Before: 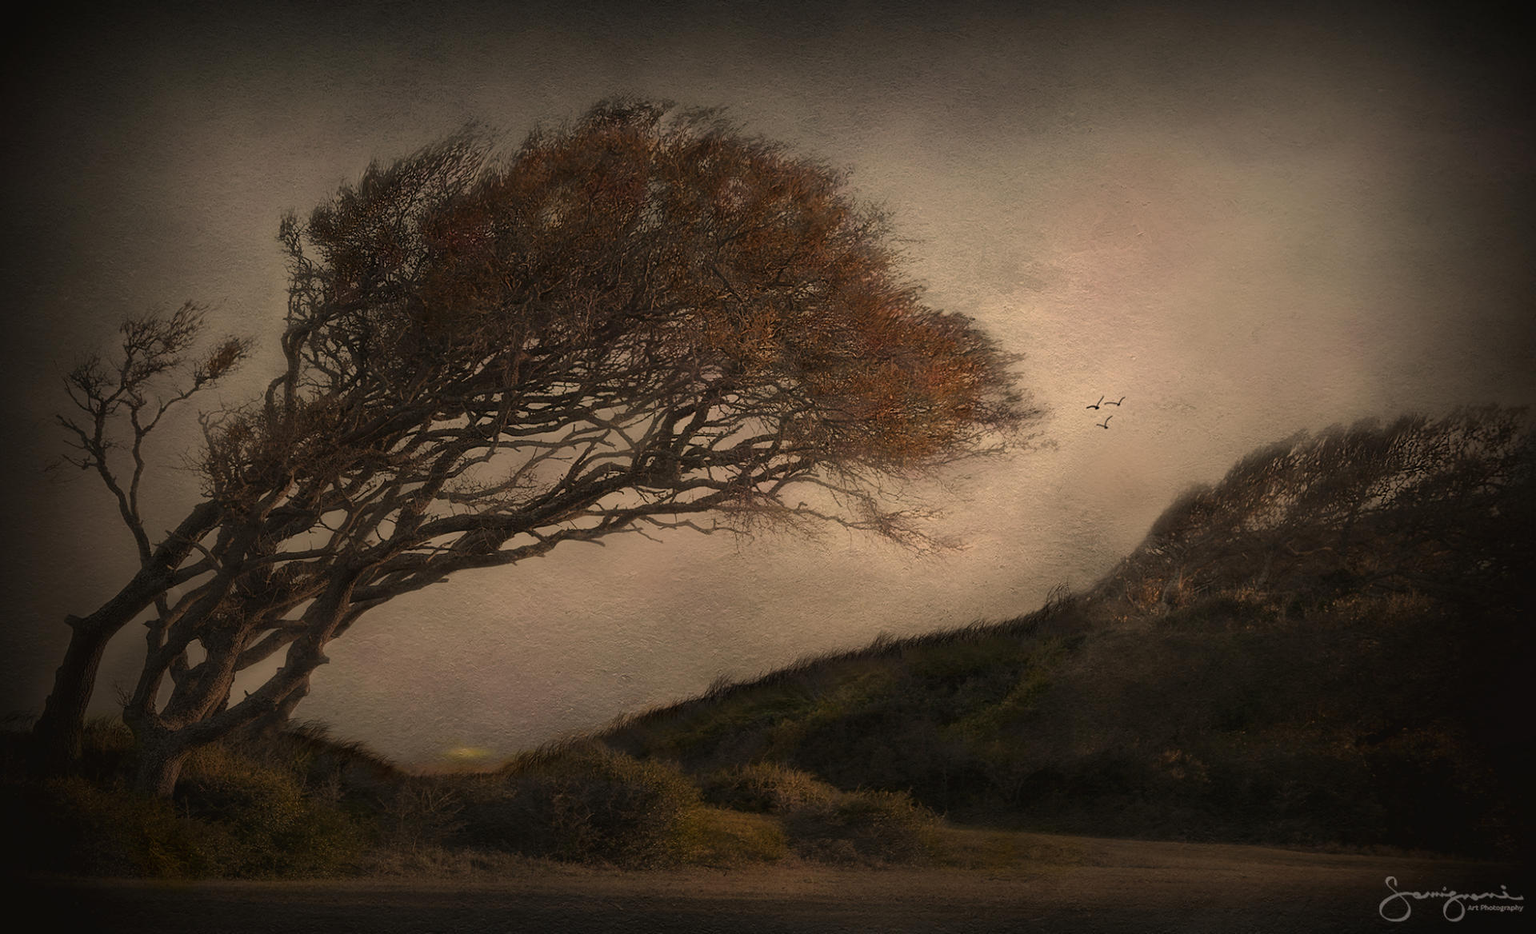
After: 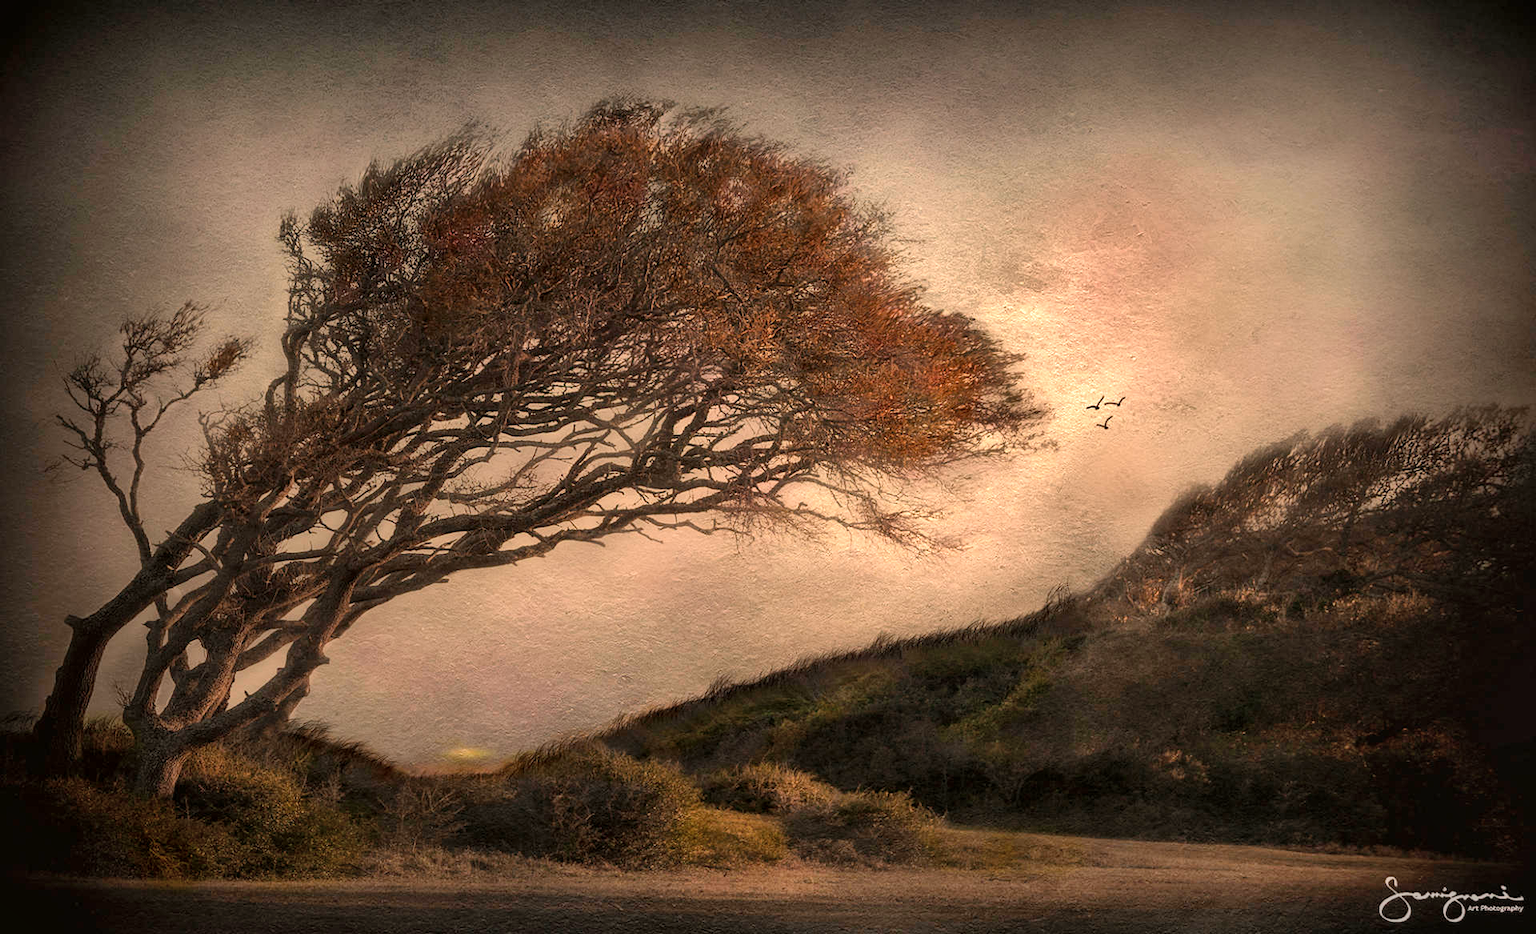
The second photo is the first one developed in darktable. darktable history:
shadows and highlights: radius 108.8, shadows 41.12, highlights -71.67, low approximation 0.01, soften with gaussian
exposure: exposure 0.925 EV, compensate highlight preservation false
local contrast: on, module defaults
